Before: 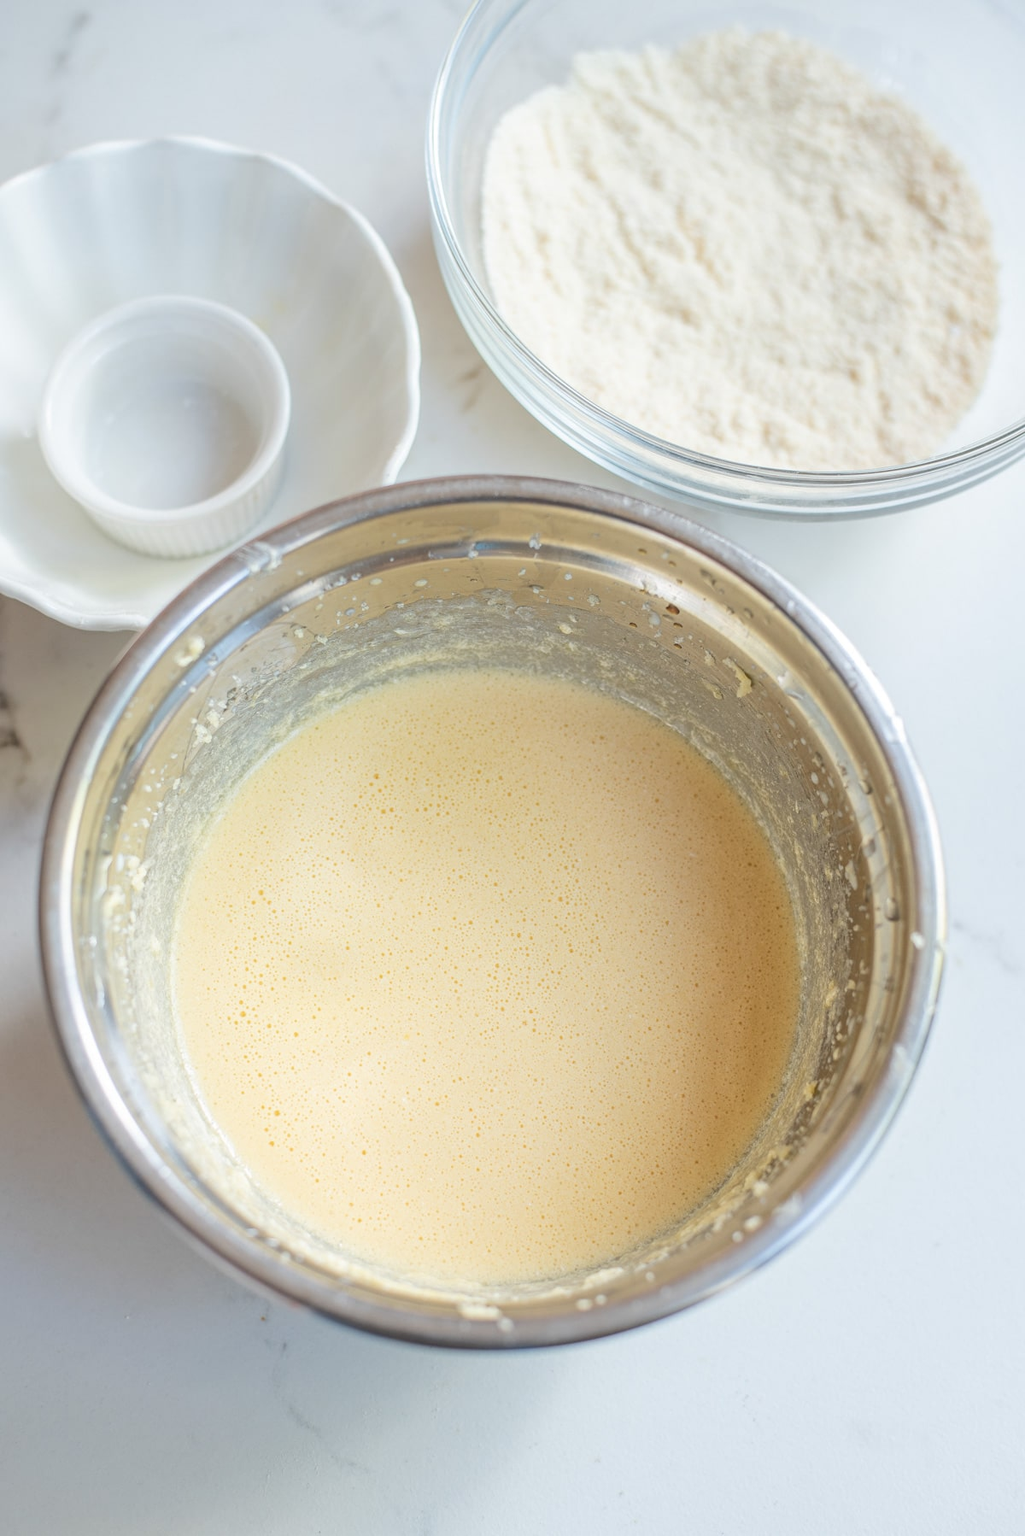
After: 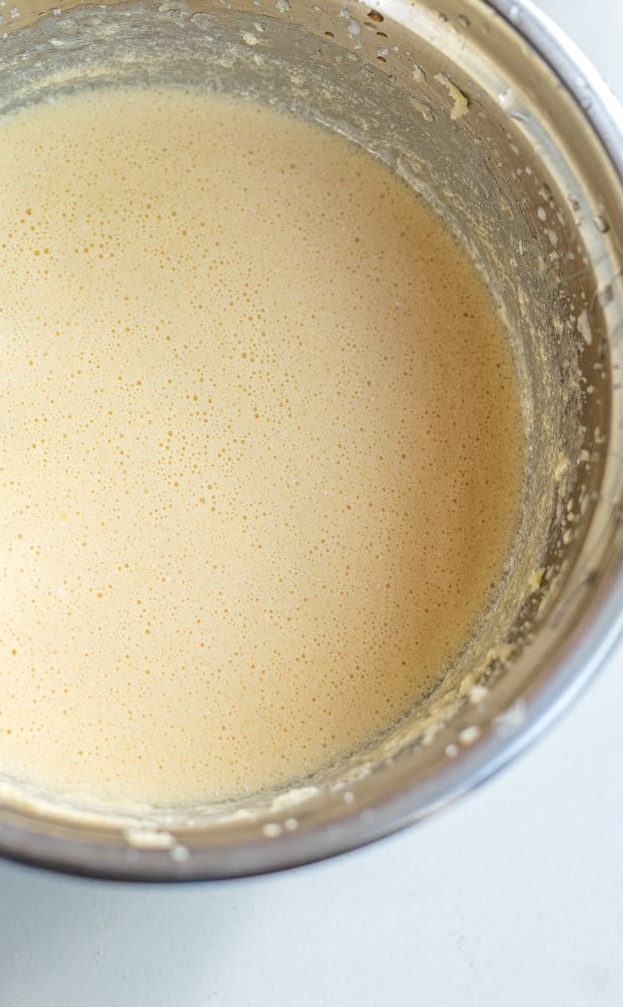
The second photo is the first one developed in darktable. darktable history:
crop: left 34.414%, top 38.798%, right 13.591%, bottom 5.181%
local contrast: detail 130%
